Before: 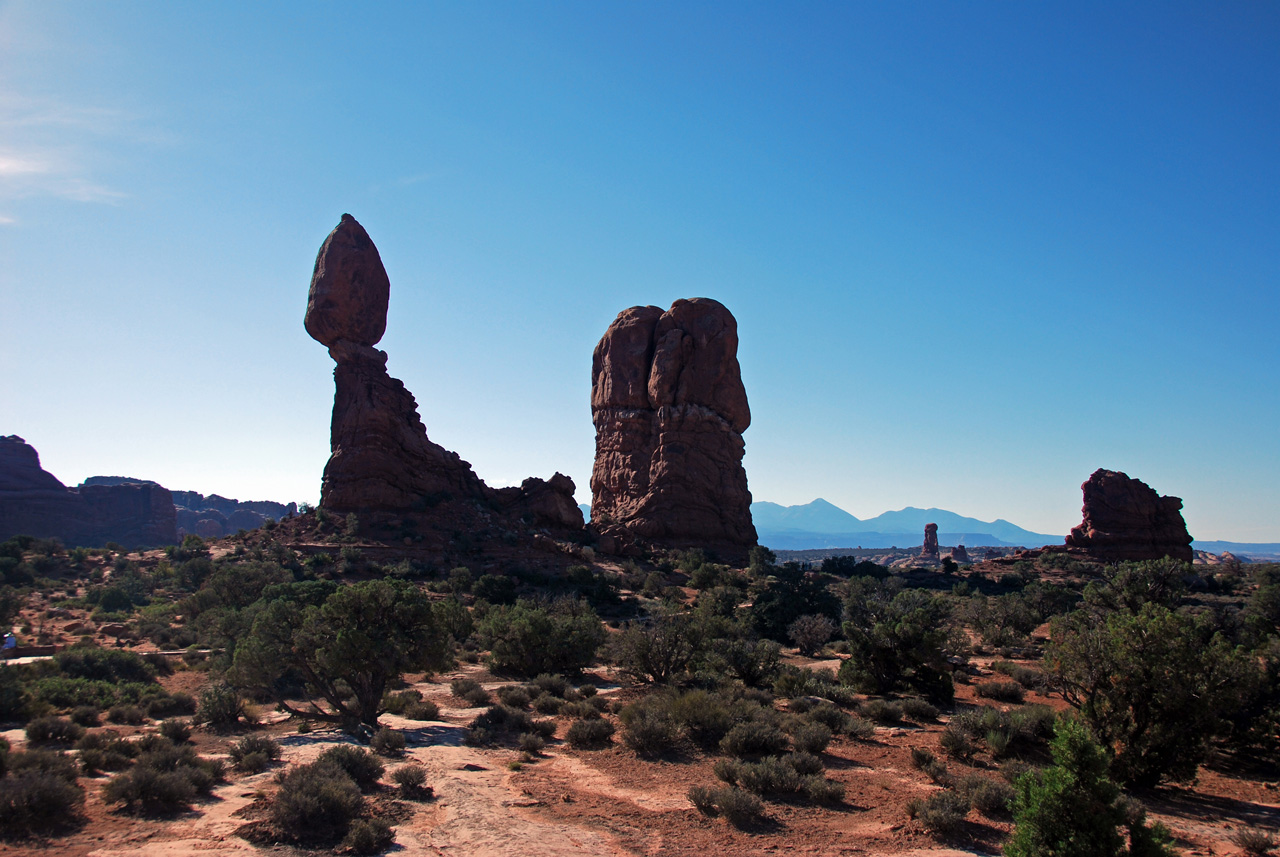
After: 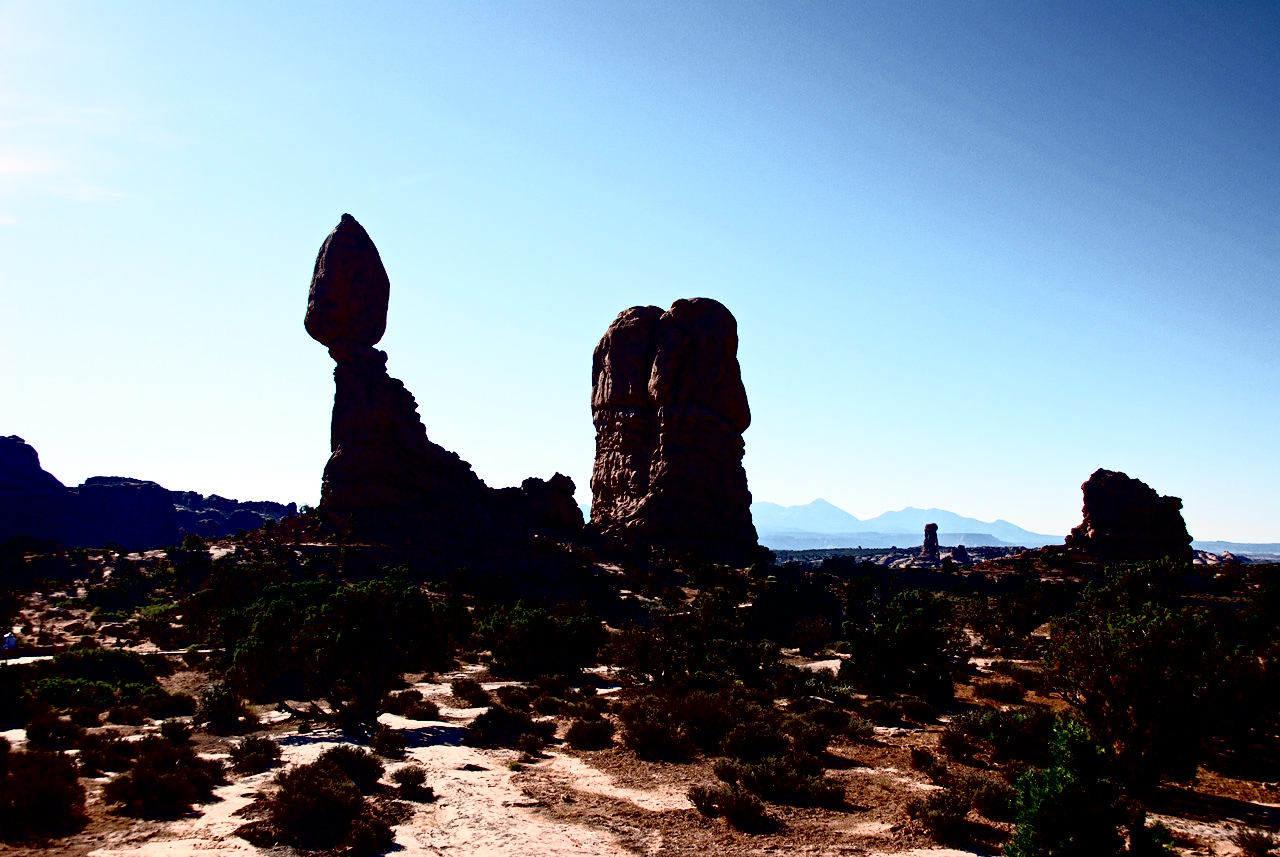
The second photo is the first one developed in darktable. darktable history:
exposure: black level correction 0.055, exposure -0.032 EV, compensate highlight preservation false
contrast brightness saturation: contrast 0.559, brightness 0.567, saturation -0.328
